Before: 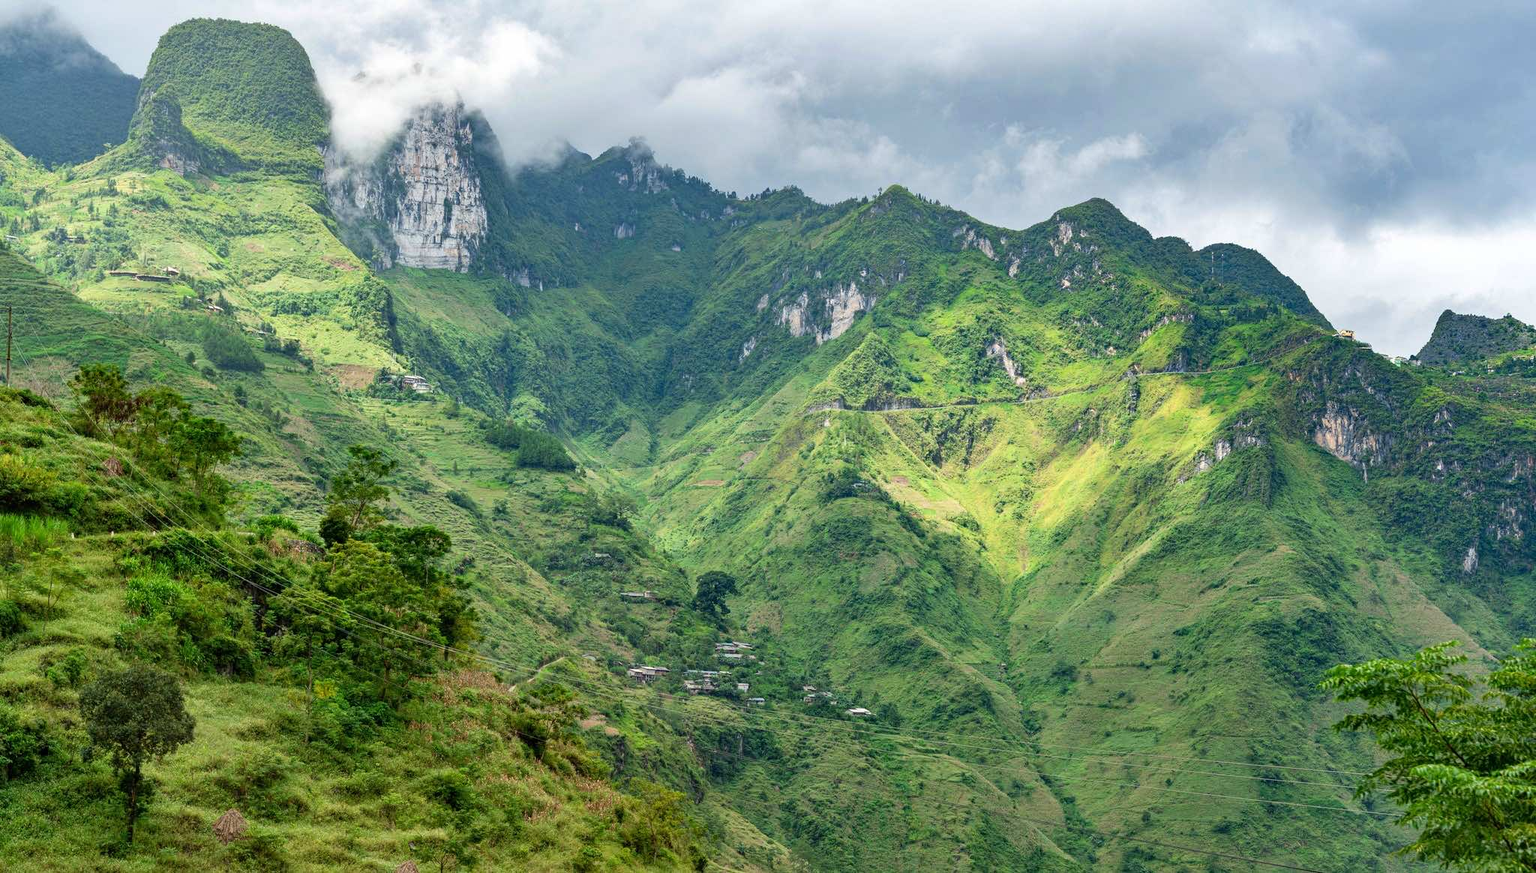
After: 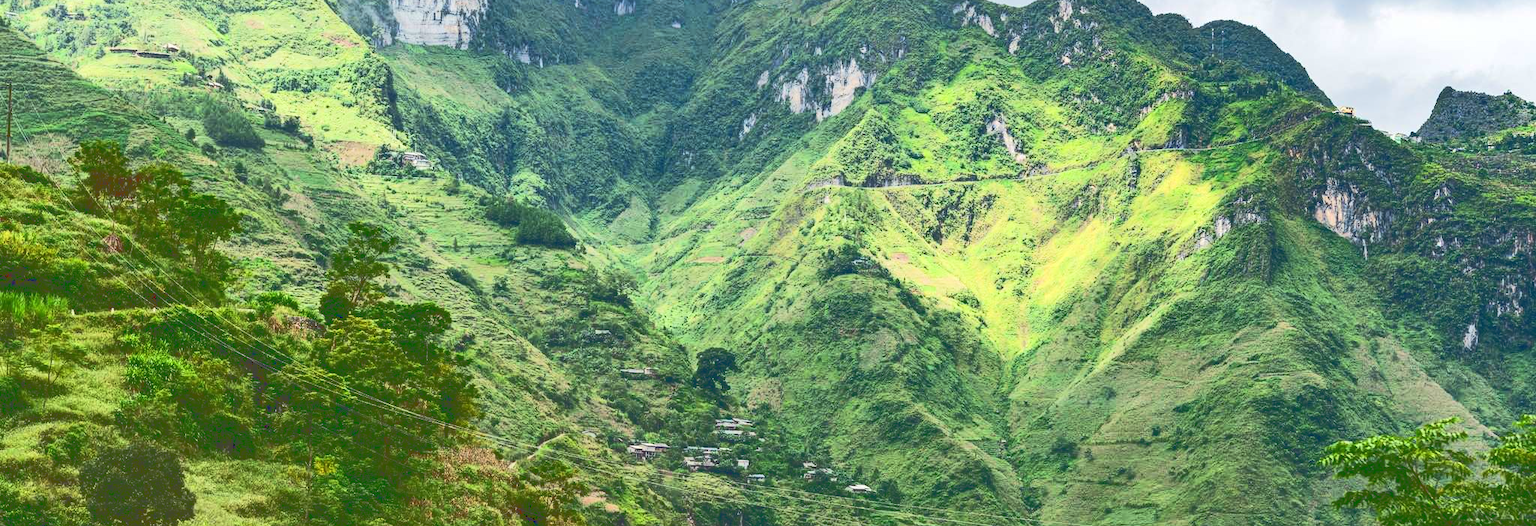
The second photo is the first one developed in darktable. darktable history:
crop and rotate: top 25.612%, bottom 14.009%
tone curve: curves: ch0 [(0, 0) (0.003, 0.26) (0.011, 0.26) (0.025, 0.26) (0.044, 0.257) (0.069, 0.257) (0.1, 0.257) (0.136, 0.255) (0.177, 0.258) (0.224, 0.272) (0.277, 0.294) (0.335, 0.346) (0.399, 0.422) (0.468, 0.536) (0.543, 0.657) (0.623, 0.757) (0.709, 0.823) (0.801, 0.872) (0.898, 0.92) (1, 1)]
